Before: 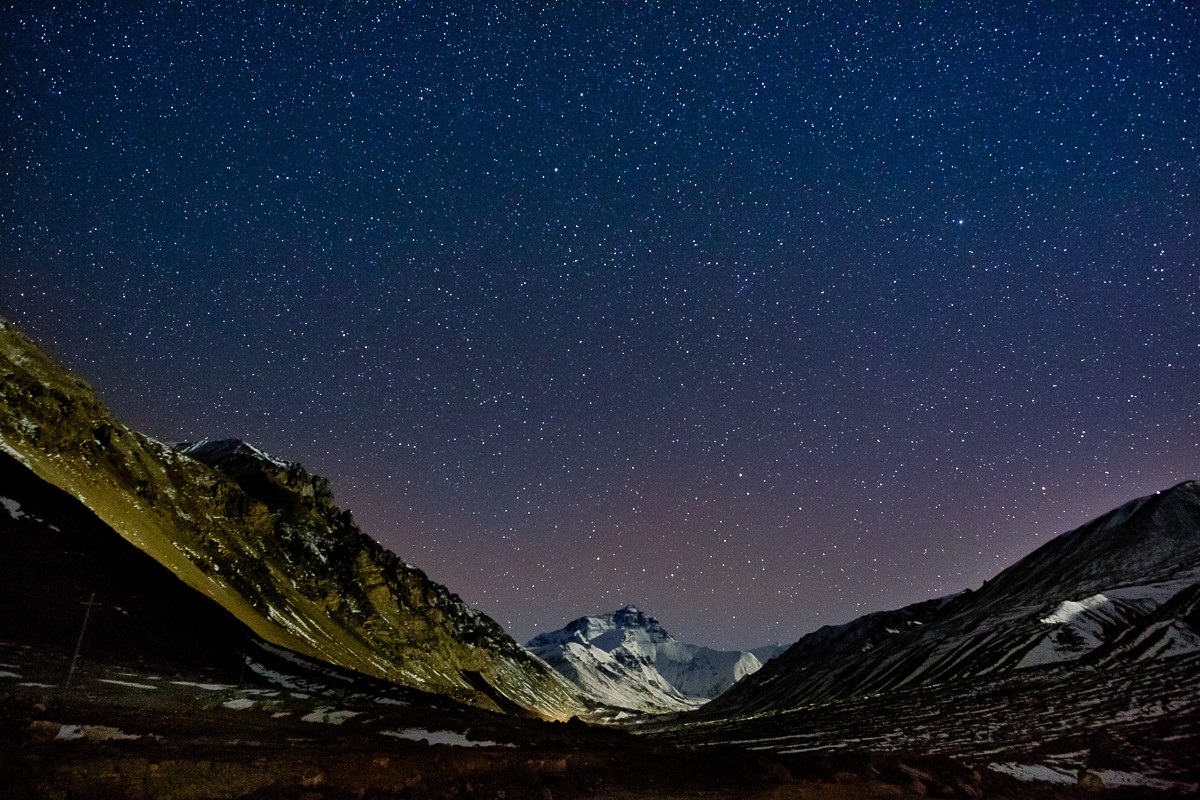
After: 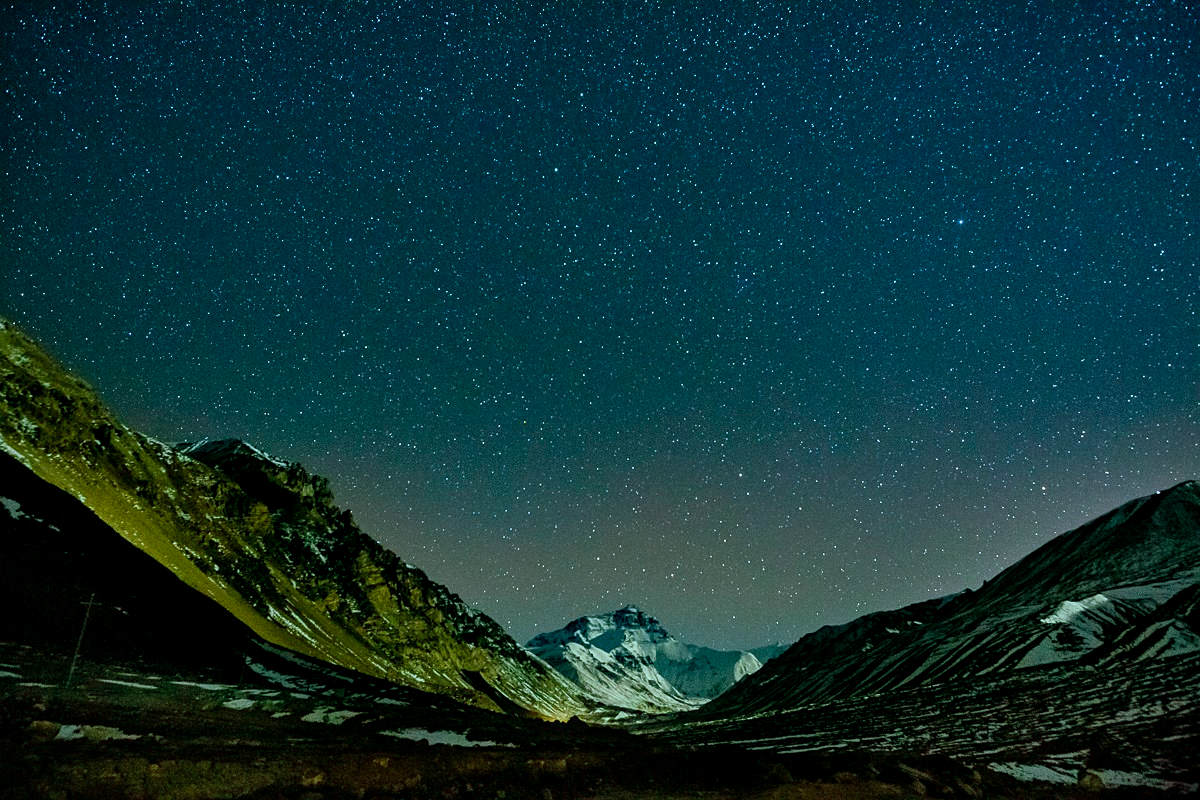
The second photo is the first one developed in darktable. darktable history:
local contrast: on, module defaults
sharpen: amount 0.2
rgb levels: mode RGB, independent channels, levels [[0, 0.474, 1], [0, 0.5, 1], [0, 0.5, 1]]
color balance rgb: shadows lift › chroma 11.71%, shadows lift › hue 133.46°, power › chroma 2.15%, power › hue 166.83°, highlights gain › chroma 4%, highlights gain › hue 200.2°, perceptual saturation grading › global saturation 18.05%
